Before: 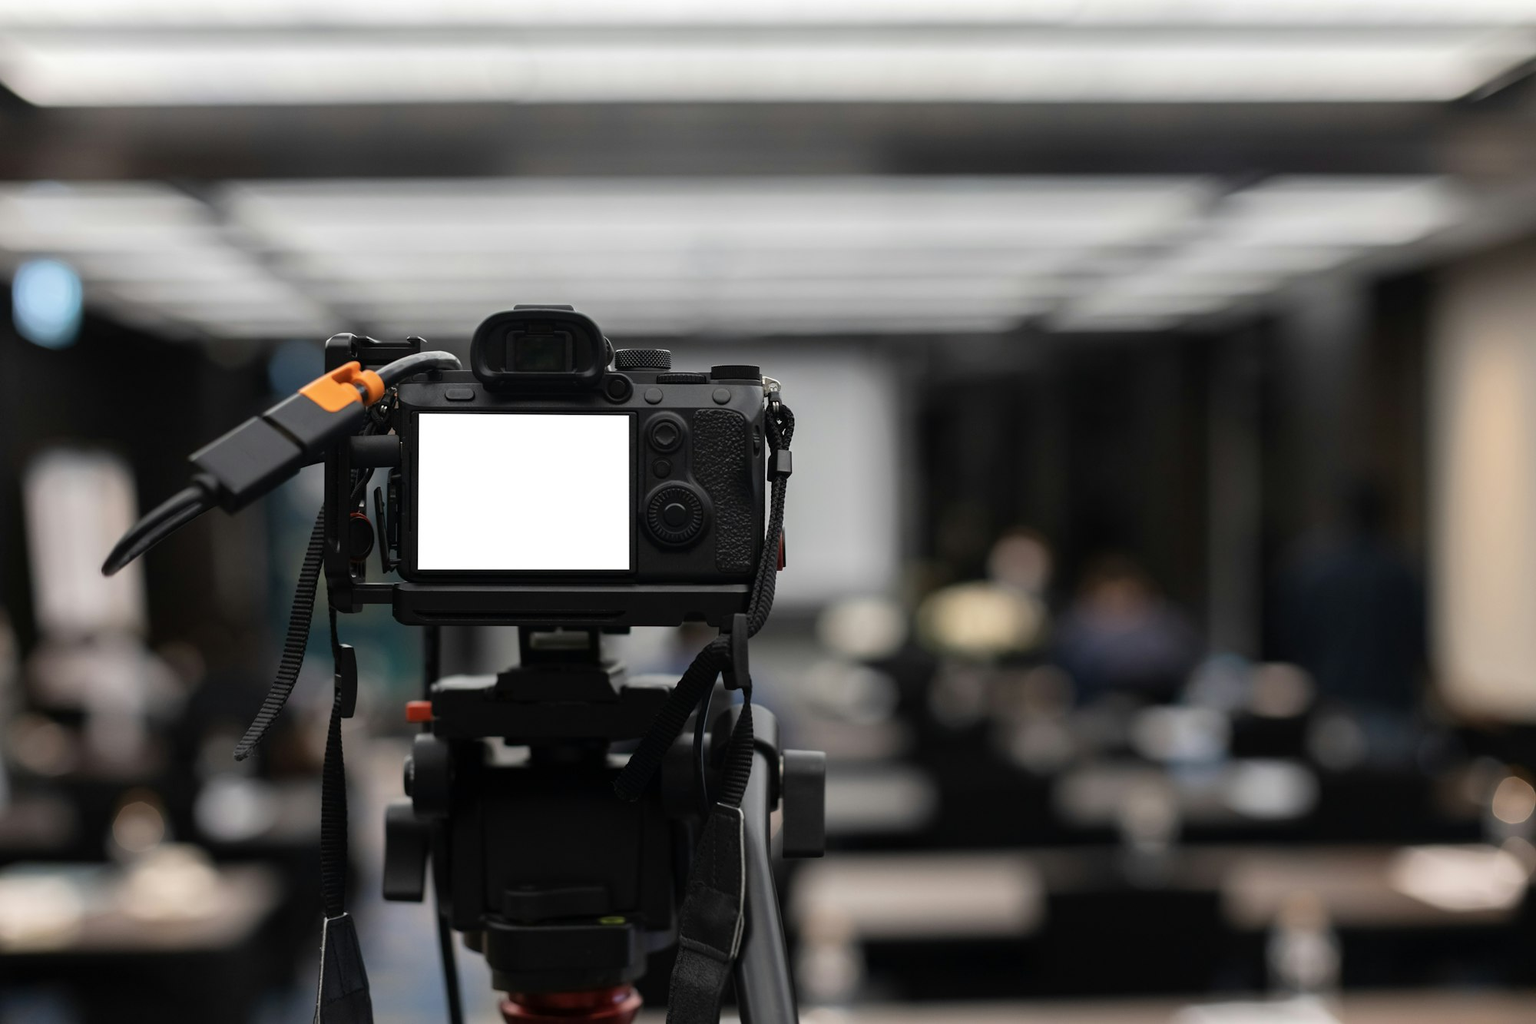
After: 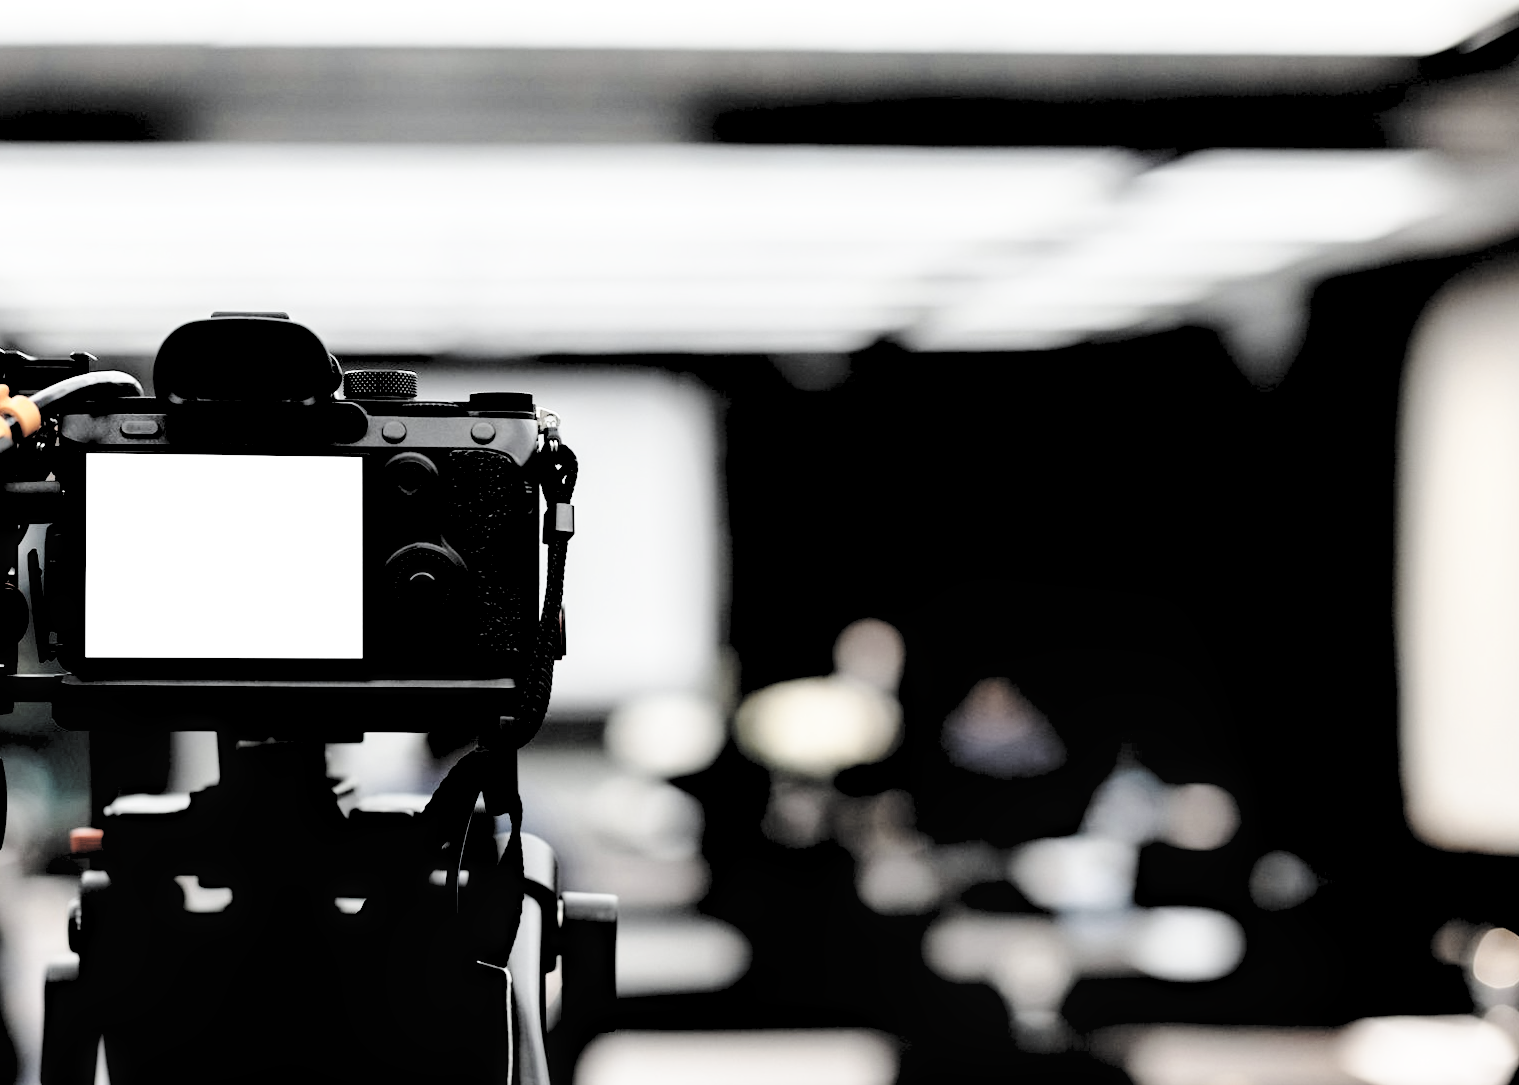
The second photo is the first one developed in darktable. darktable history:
base curve: curves: ch0 [(0, 0) (0.028, 0.03) (0.105, 0.232) (0.387, 0.748) (0.754, 0.968) (1, 1)], fusion 1, exposure shift 0.576, preserve colors none
white balance: red 0.986, blue 1.01
rgb levels: levels [[0.034, 0.472, 0.904], [0, 0.5, 1], [0, 0.5, 1]]
rotate and perspective: rotation 0.174°, lens shift (vertical) 0.013, lens shift (horizontal) 0.019, shear 0.001, automatic cropping original format, crop left 0.007, crop right 0.991, crop top 0.016, crop bottom 0.997
contrast brightness saturation: brightness 0.18, saturation -0.5
crop: left 23.095%, top 5.827%, bottom 11.854%
